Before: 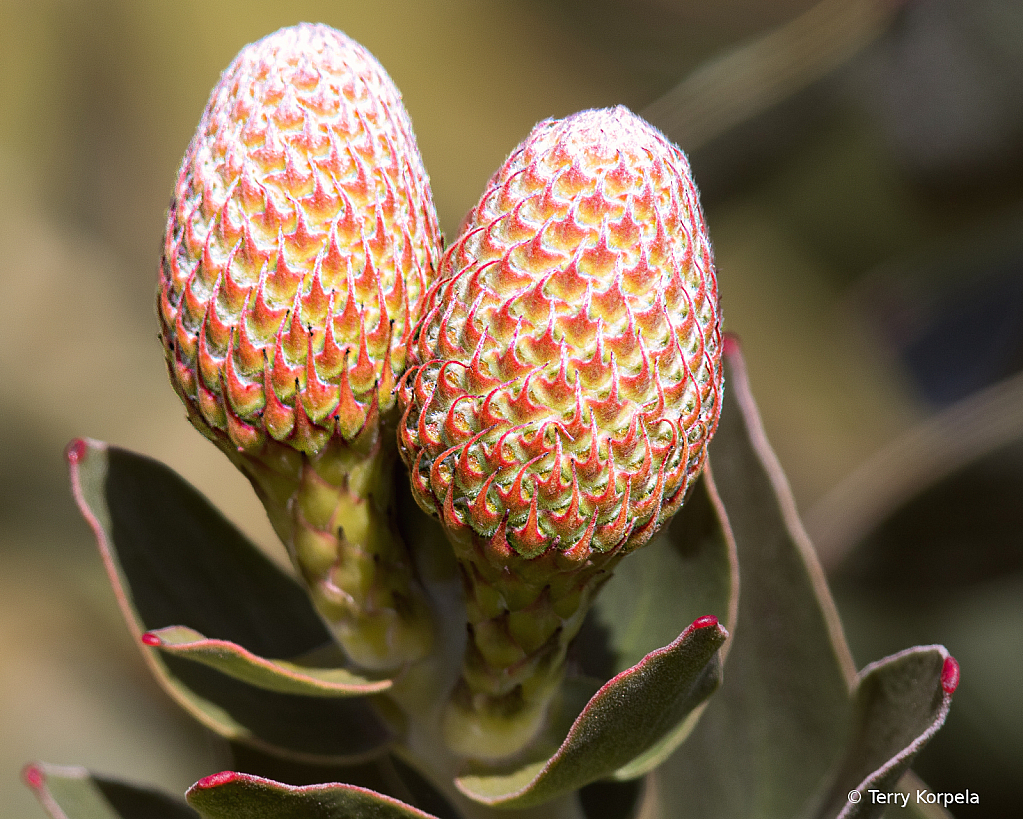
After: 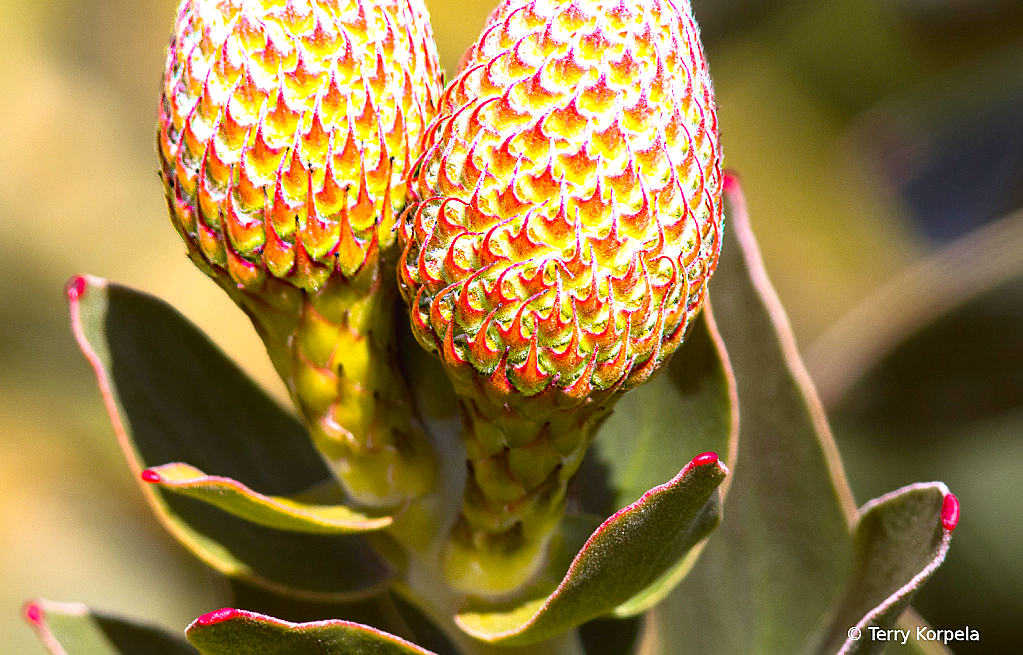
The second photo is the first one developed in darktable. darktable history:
exposure: black level correction 0, exposure 1 EV, compensate highlight preservation false
color balance rgb: perceptual saturation grading › global saturation 40%, global vibrance 15%
contrast brightness saturation: contrast 0.08, saturation 0.02
crop and rotate: top 19.998%
